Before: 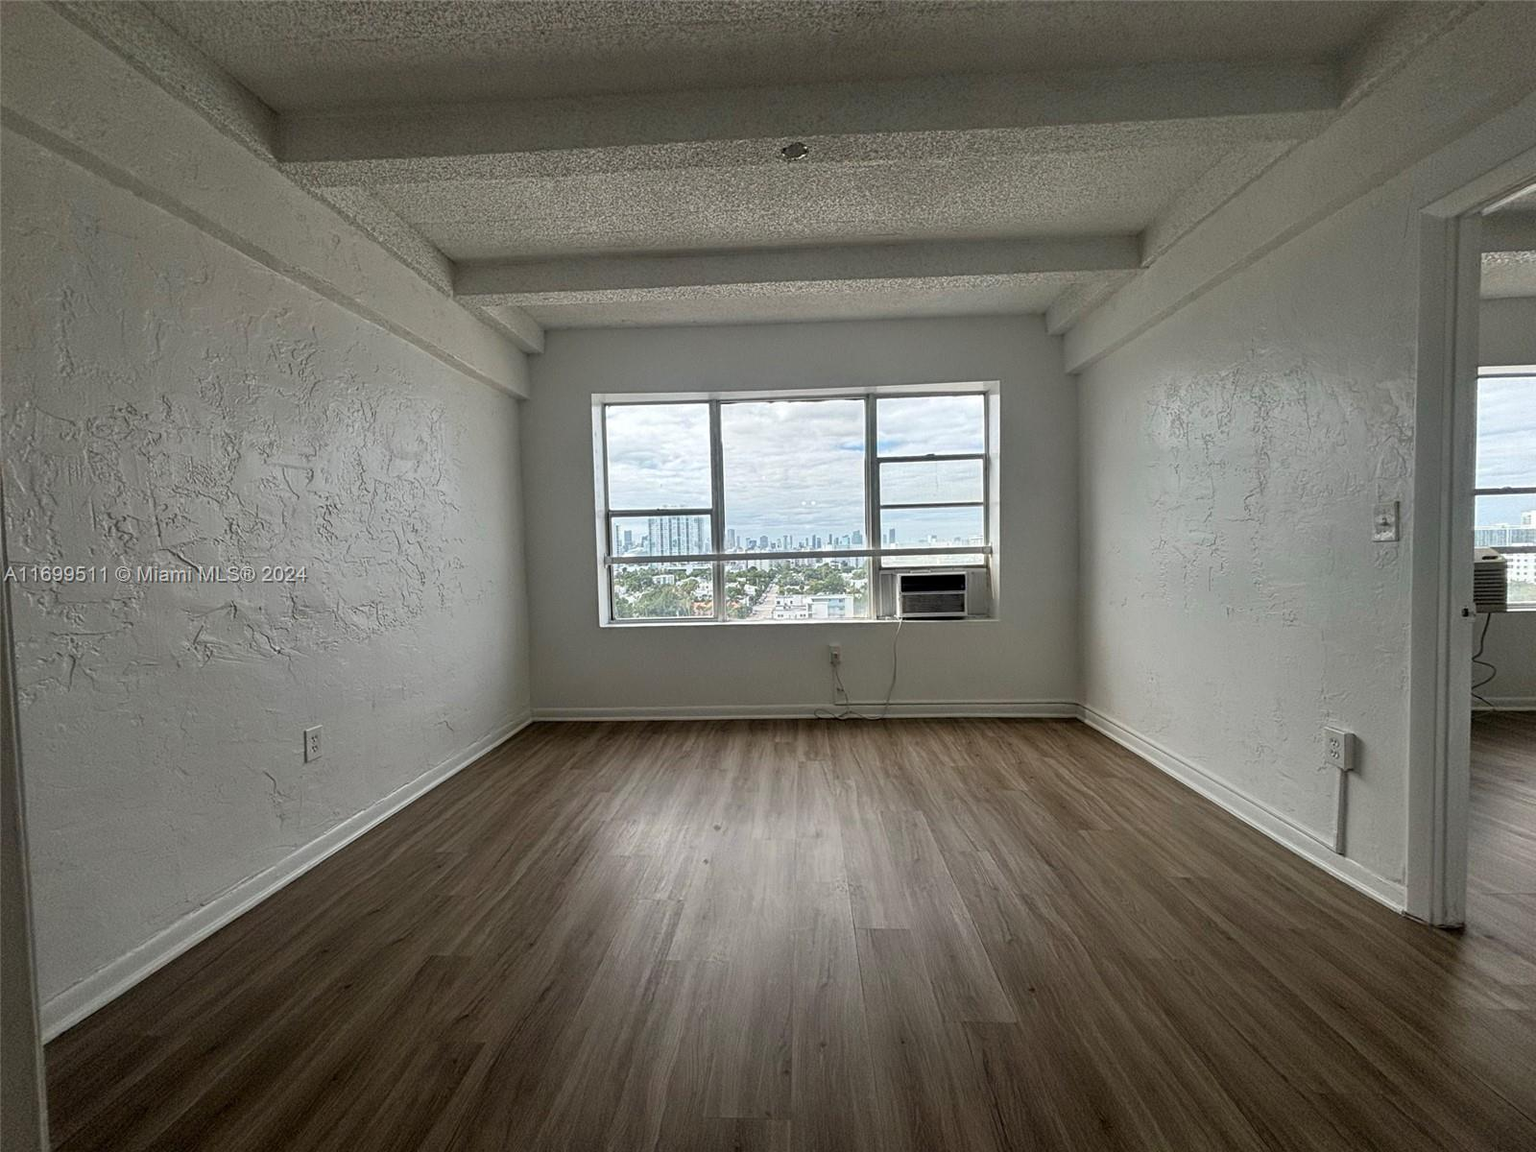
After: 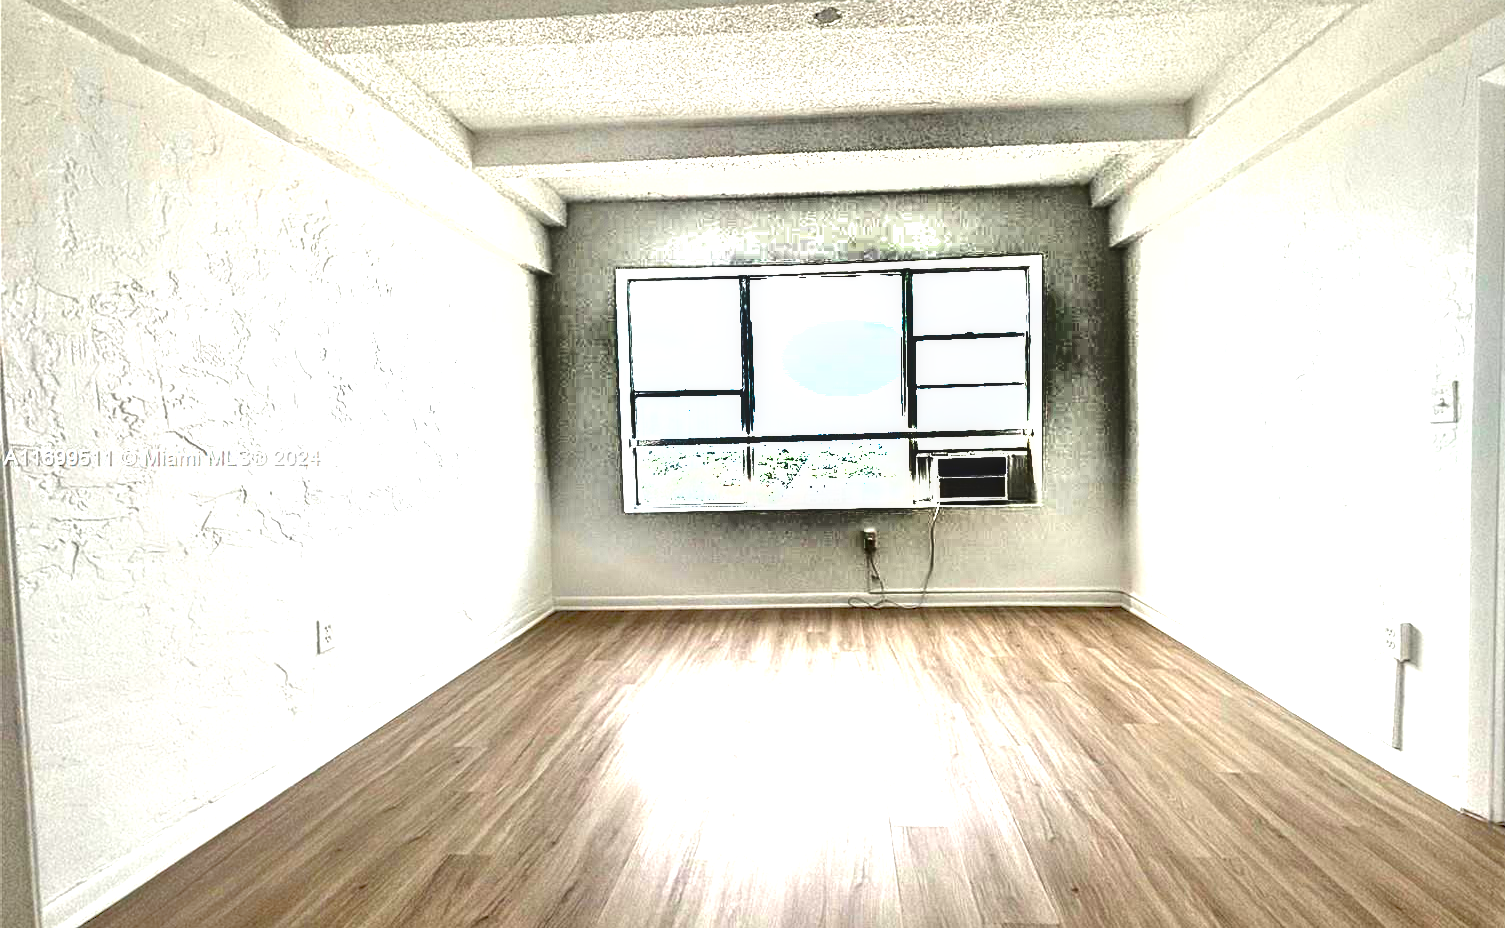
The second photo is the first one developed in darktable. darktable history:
local contrast: on, module defaults
tone equalizer: -7 EV 0.157 EV, -6 EV 0.593 EV, -5 EV 1.13 EV, -4 EV 1.36 EV, -3 EV 1.18 EV, -2 EV 0.6 EV, -1 EV 0.149 EV
shadows and highlights: radius 329.45, shadows 53.89, highlights -98.93, compress 94.62%, soften with gaussian
exposure: black level correction 0, exposure 2.377 EV, compensate highlight preservation false
crop and rotate: angle 0.031°, top 11.726%, right 5.826%, bottom 10.853%
